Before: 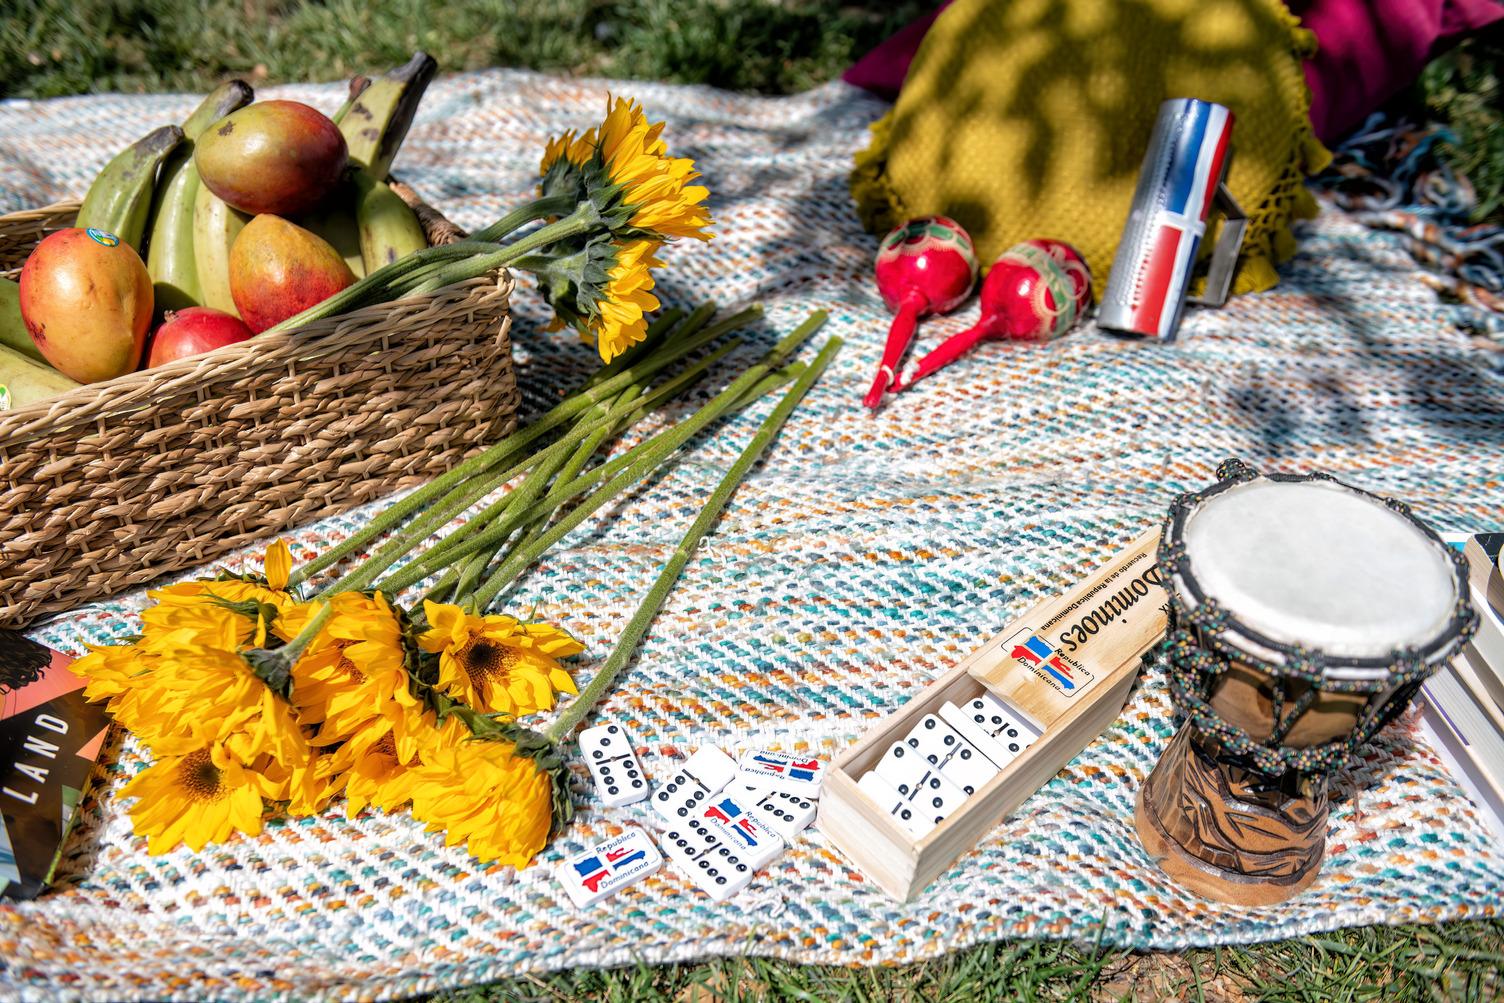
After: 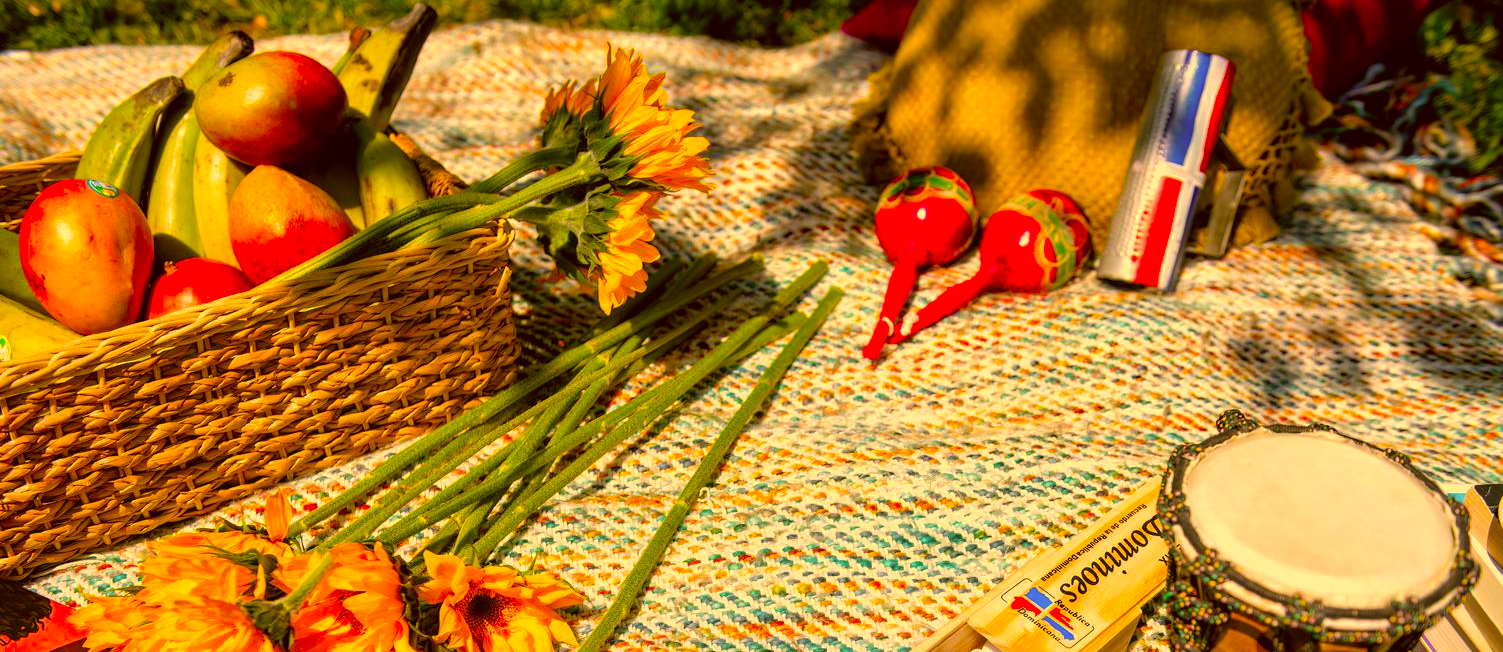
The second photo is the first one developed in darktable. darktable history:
color correction: highlights a* 10.59, highlights b* 30.27, shadows a* 2.57, shadows b* 17.68, saturation 1.72
crop and rotate: top 4.951%, bottom 30.003%
